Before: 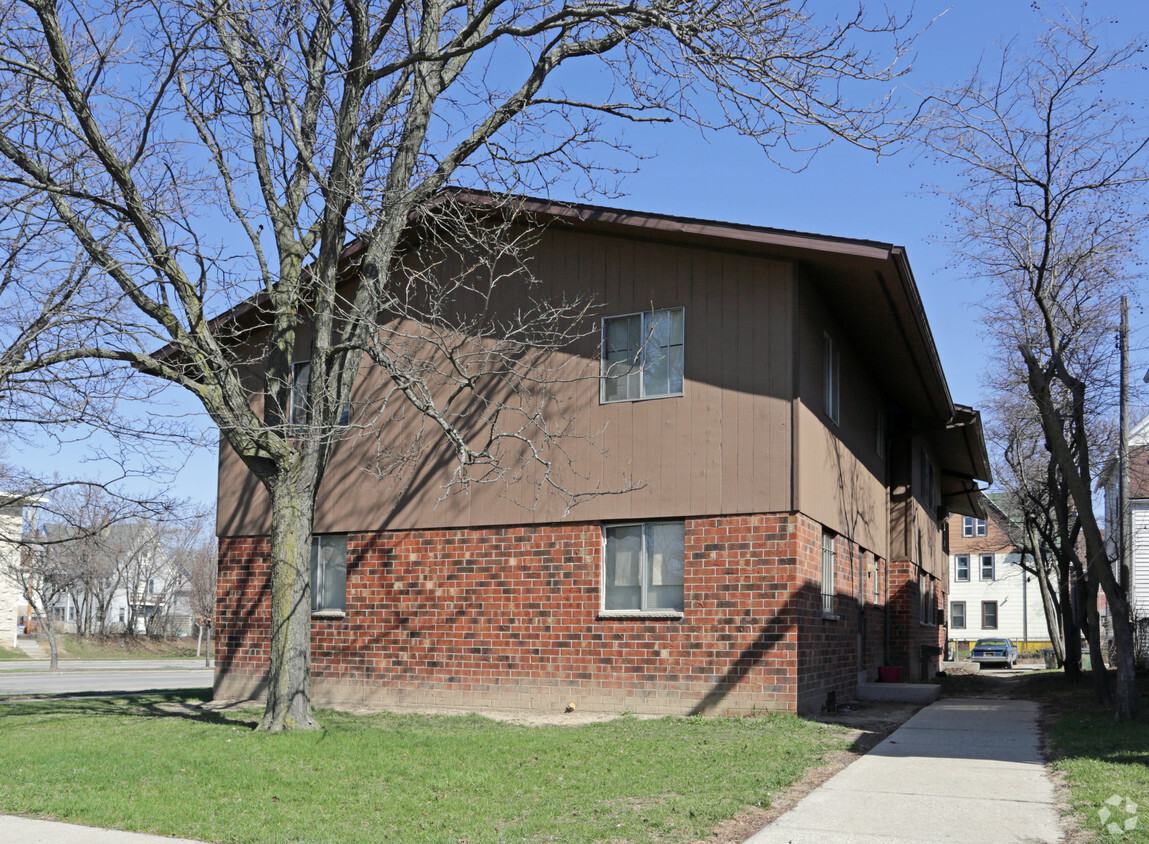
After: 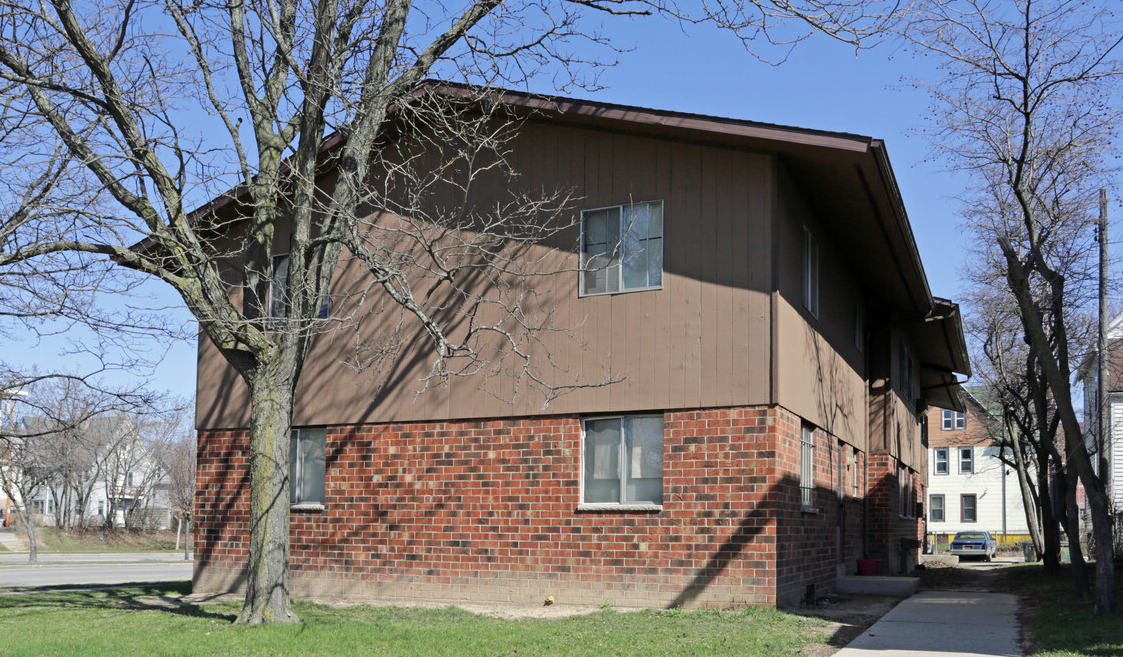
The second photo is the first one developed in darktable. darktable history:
crop and rotate: left 1.924%, top 12.739%, right 0.303%, bottom 9.402%
